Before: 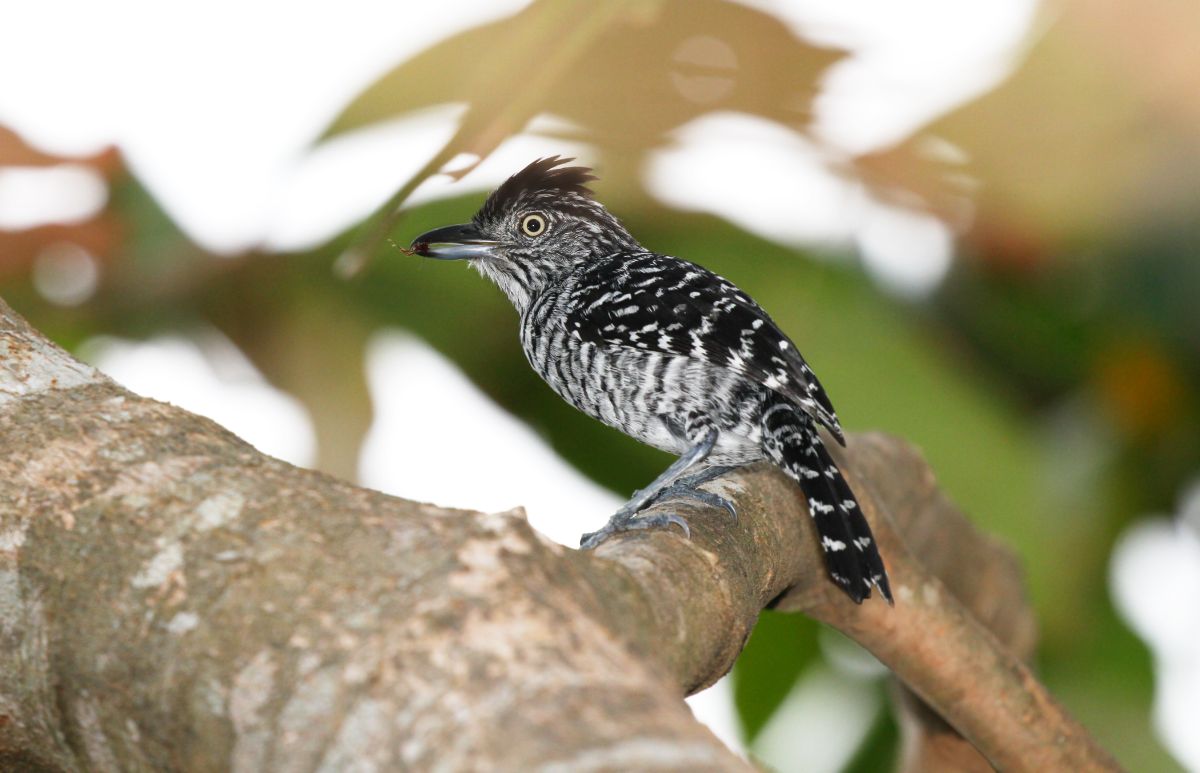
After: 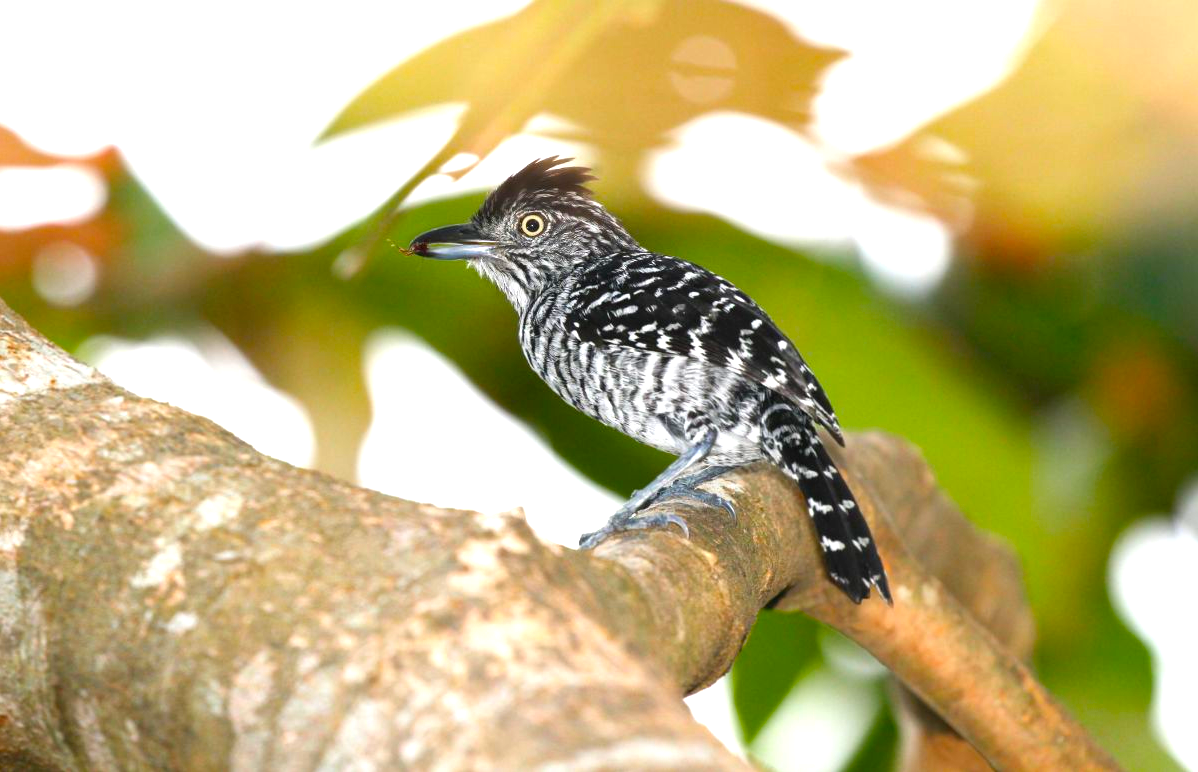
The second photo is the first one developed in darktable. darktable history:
color balance rgb: linear chroma grading › global chroma 15.441%, perceptual saturation grading › global saturation 19.677%, global vibrance 10.01%
exposure: black level correction 0, exposure 0.693 EV, compensate highlight preservation false
crop and rotate: left 0.098%, bottom 0.001%
